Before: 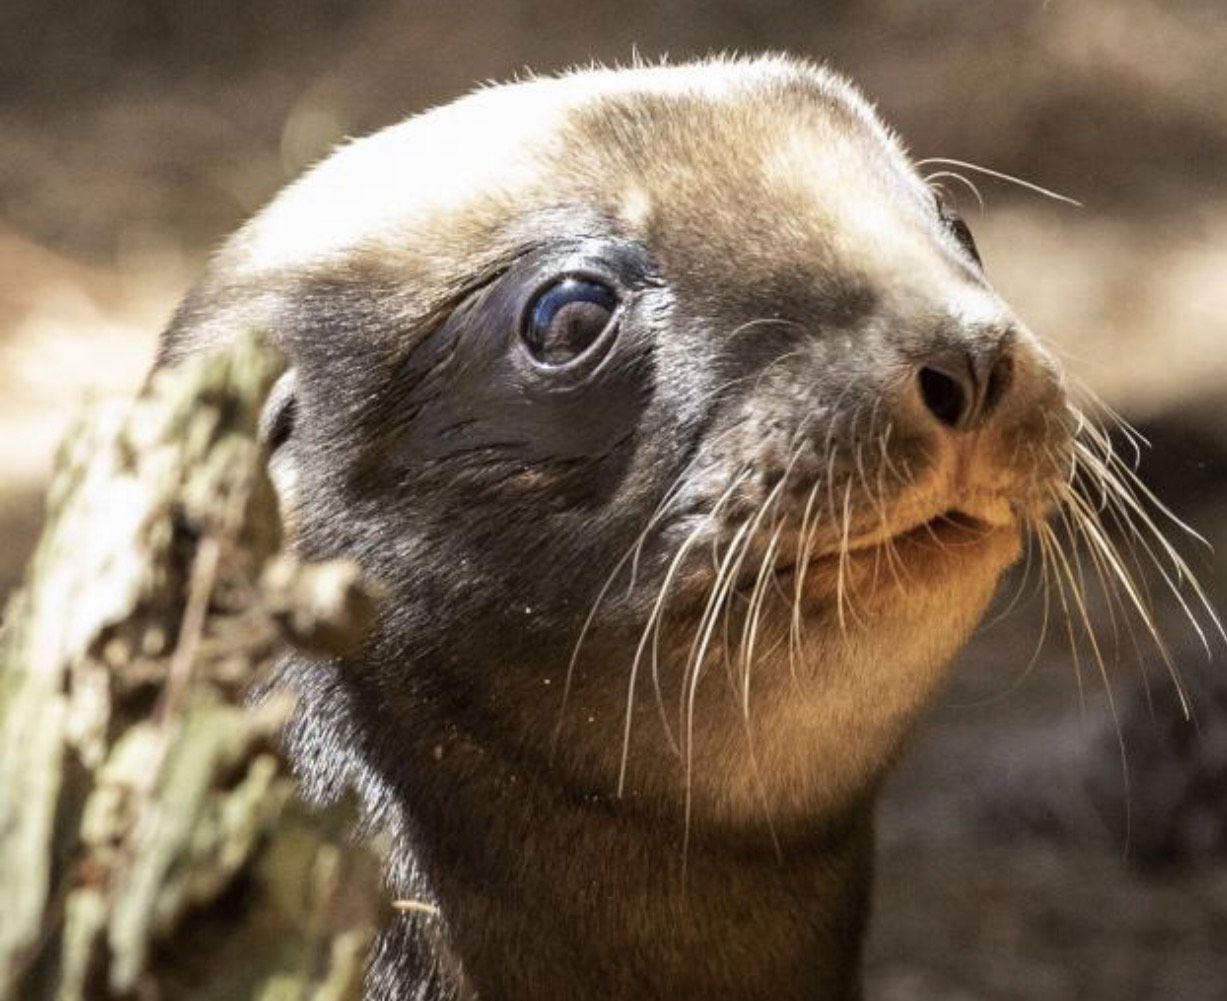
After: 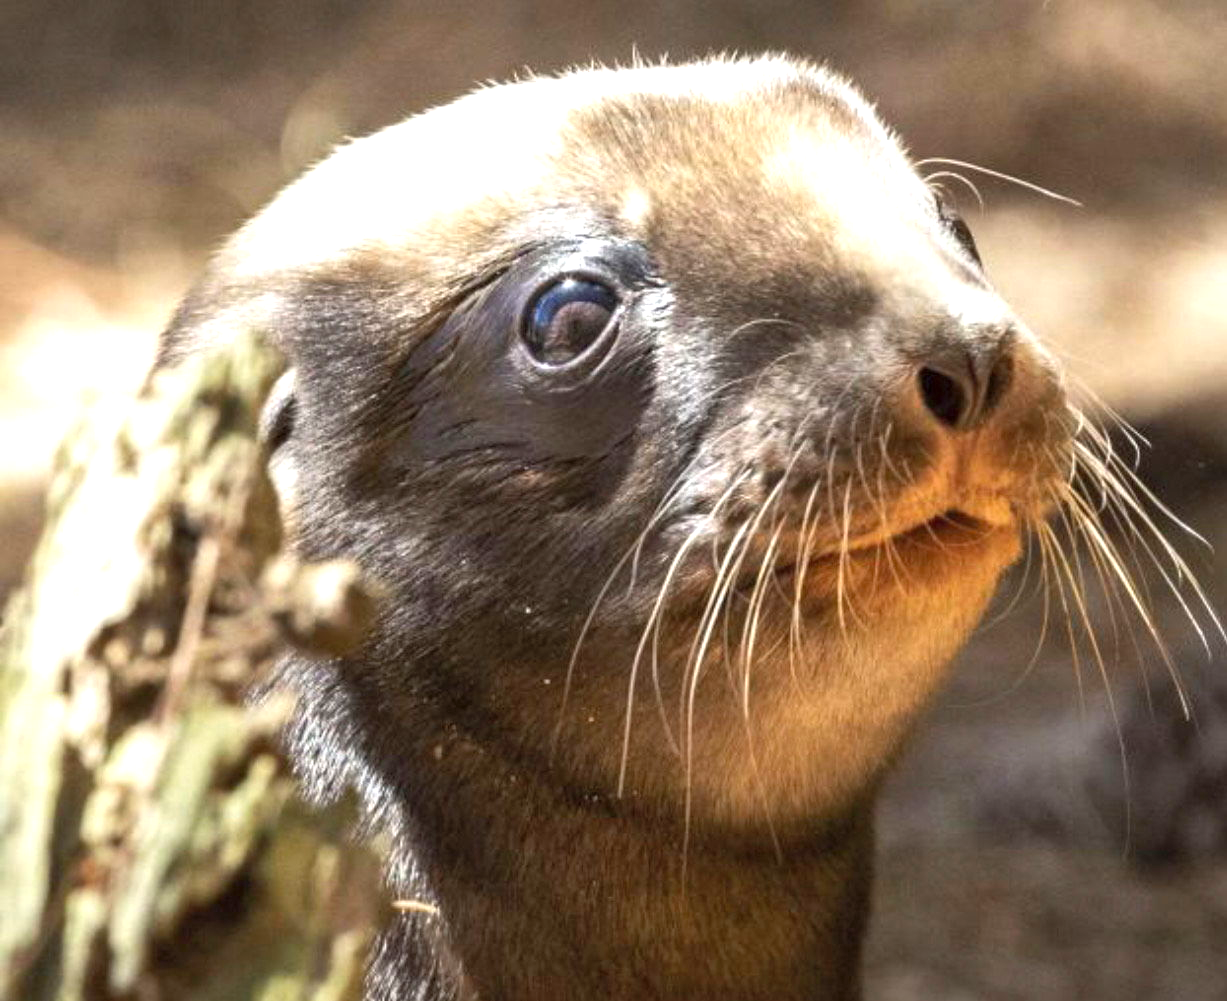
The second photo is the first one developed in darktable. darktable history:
exposure: exposure 0.496 EV, compensate exposure bias true, compensate highlight preservation false
shadows and highlights: shadows 43.09, highlights 7.75
